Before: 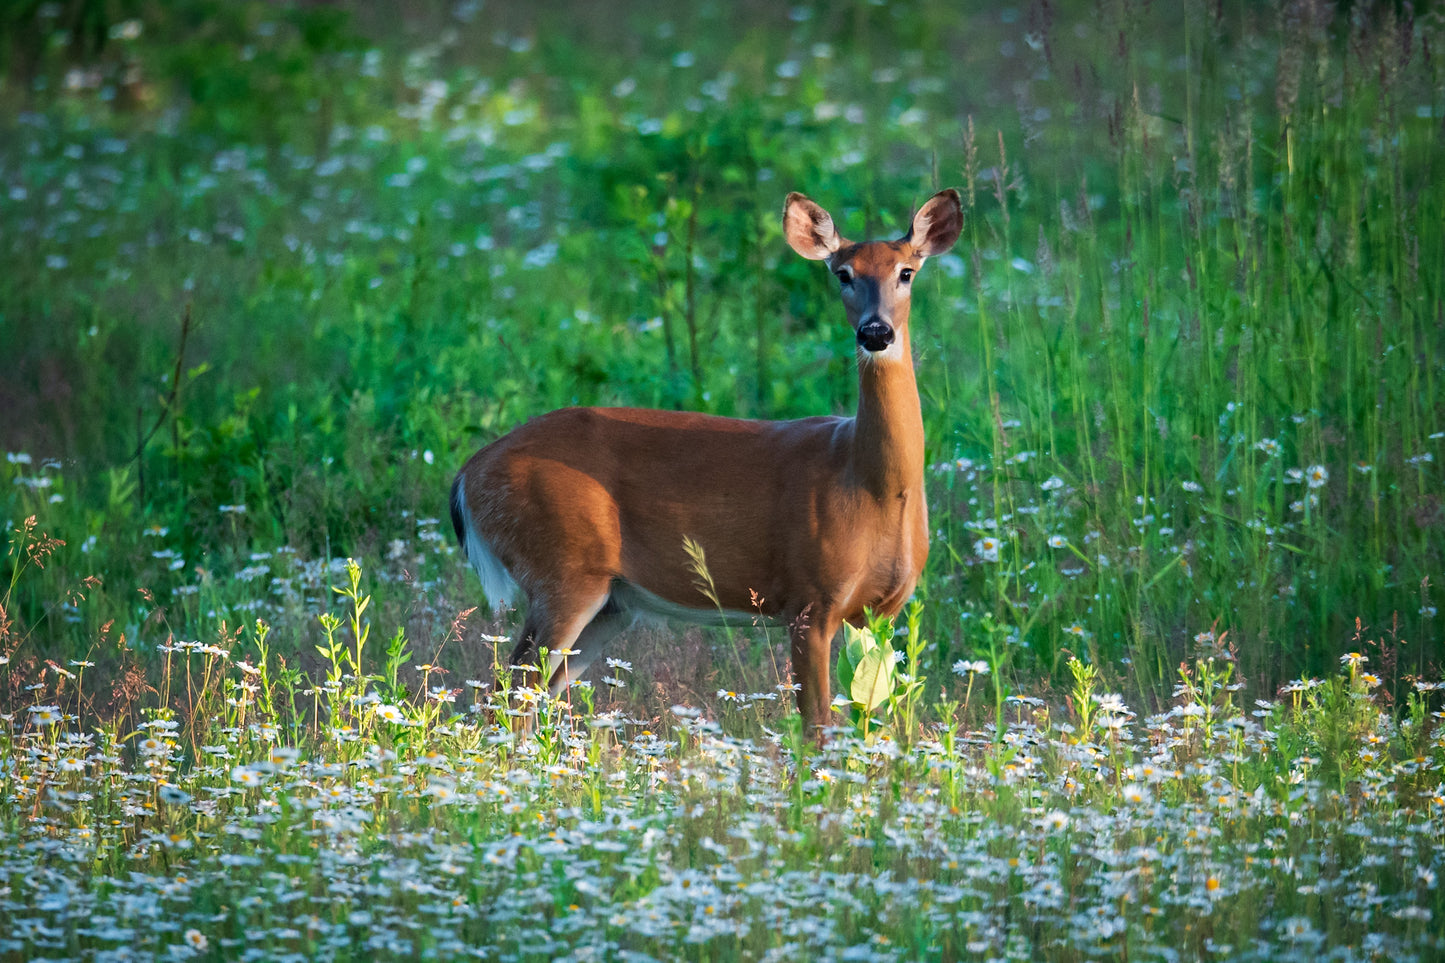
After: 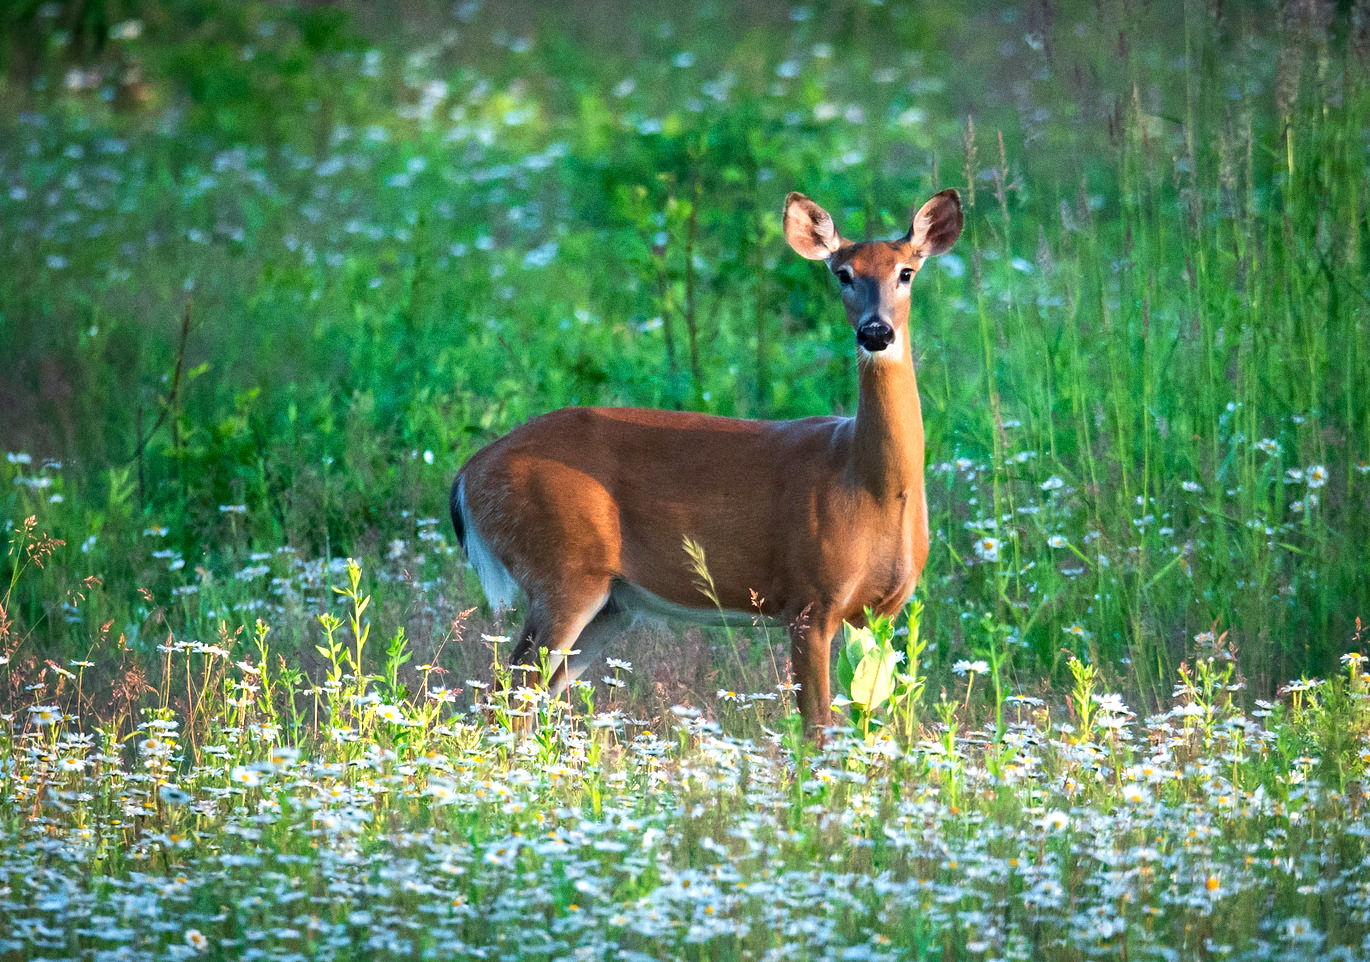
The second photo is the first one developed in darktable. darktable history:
grain: on, module defaults
crop and rotate: right 5.167%
exposure: black level correction 0.001, exposure 0.5 EV, compensate exposure bias true, compensate highlight preservation false
